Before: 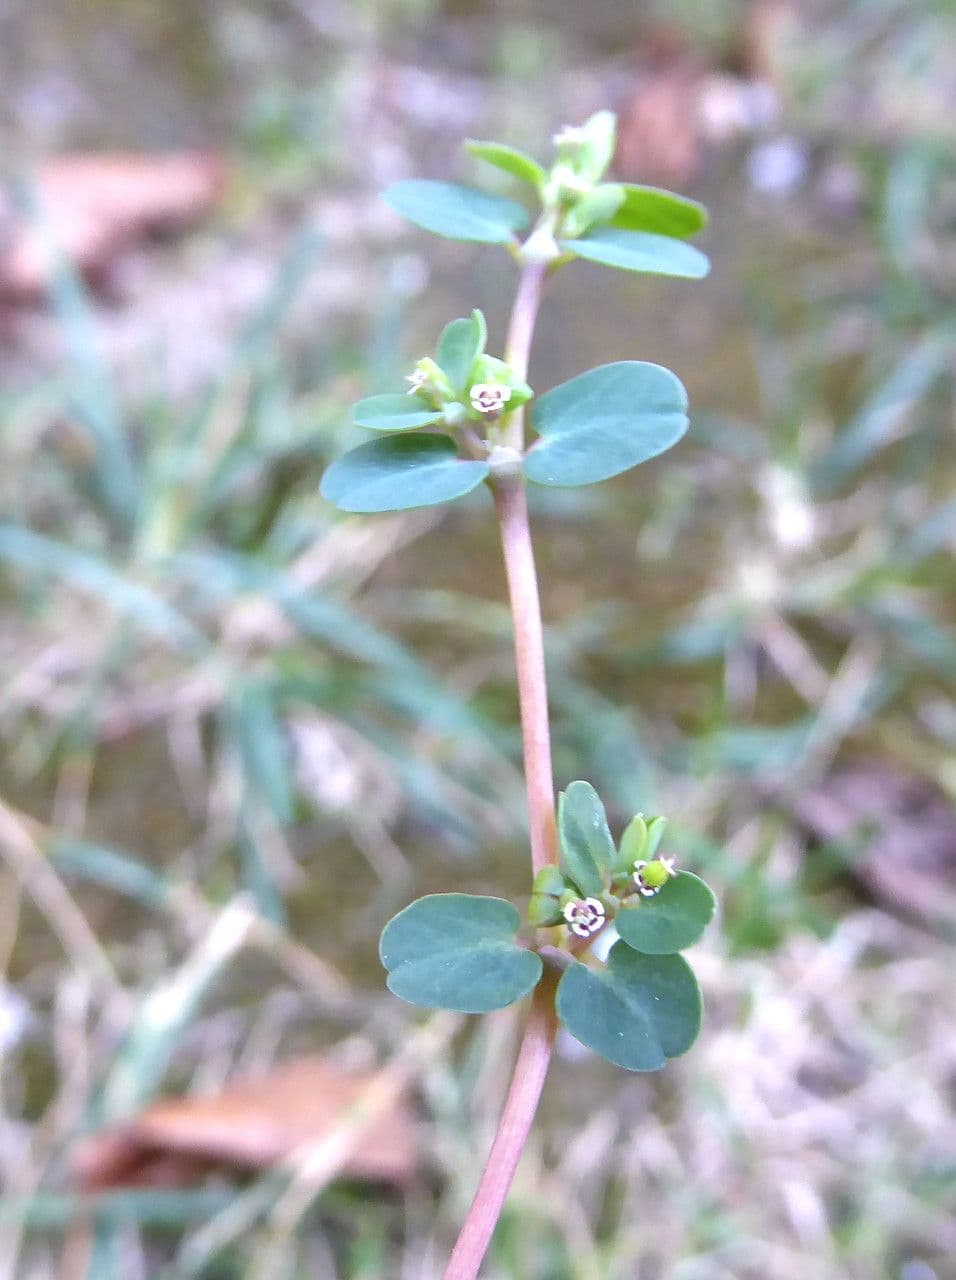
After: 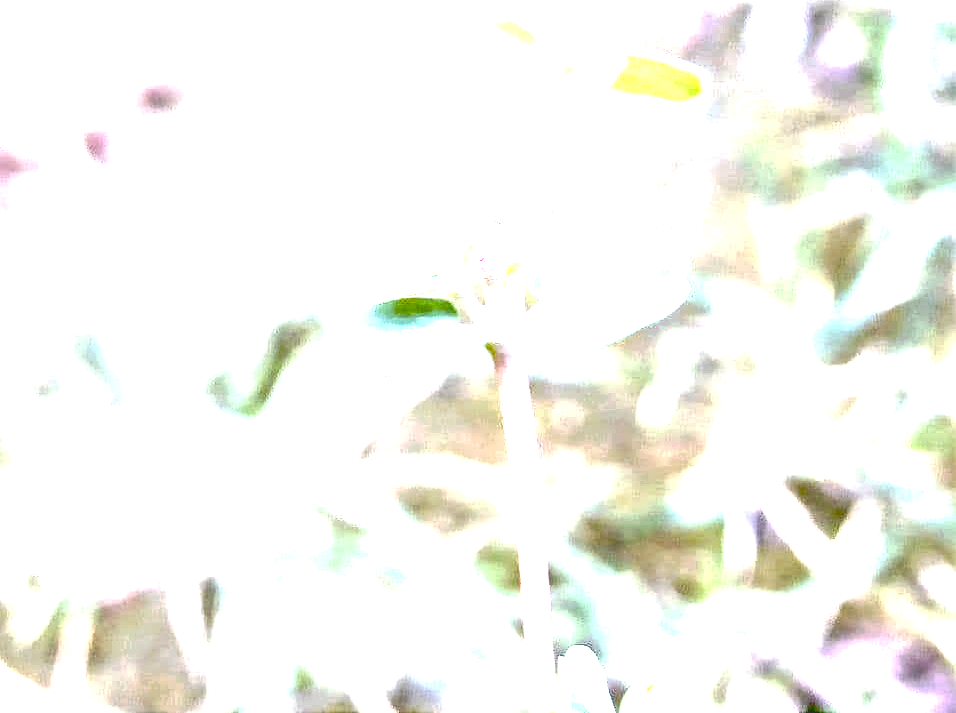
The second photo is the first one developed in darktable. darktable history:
contrast brightness saturation: brightness -0.536
crop and rotate: top 10.573%, bottom 33.697%
base curve: curves: ch0 [(0.065, 0.026) (0.236, 0.358) (0.53, 0.546) (0.777, 0.841) (0.924, 0.992)], fusion 1, preserve colors none
levels: white 99.9%, levels [0.026, 0.507, 0.987]
exposure: exposure 1.516 EV, compensate highlight preservation false
local contrast: on, module defaults
haze removal: compatibility mode true, adaptive false
